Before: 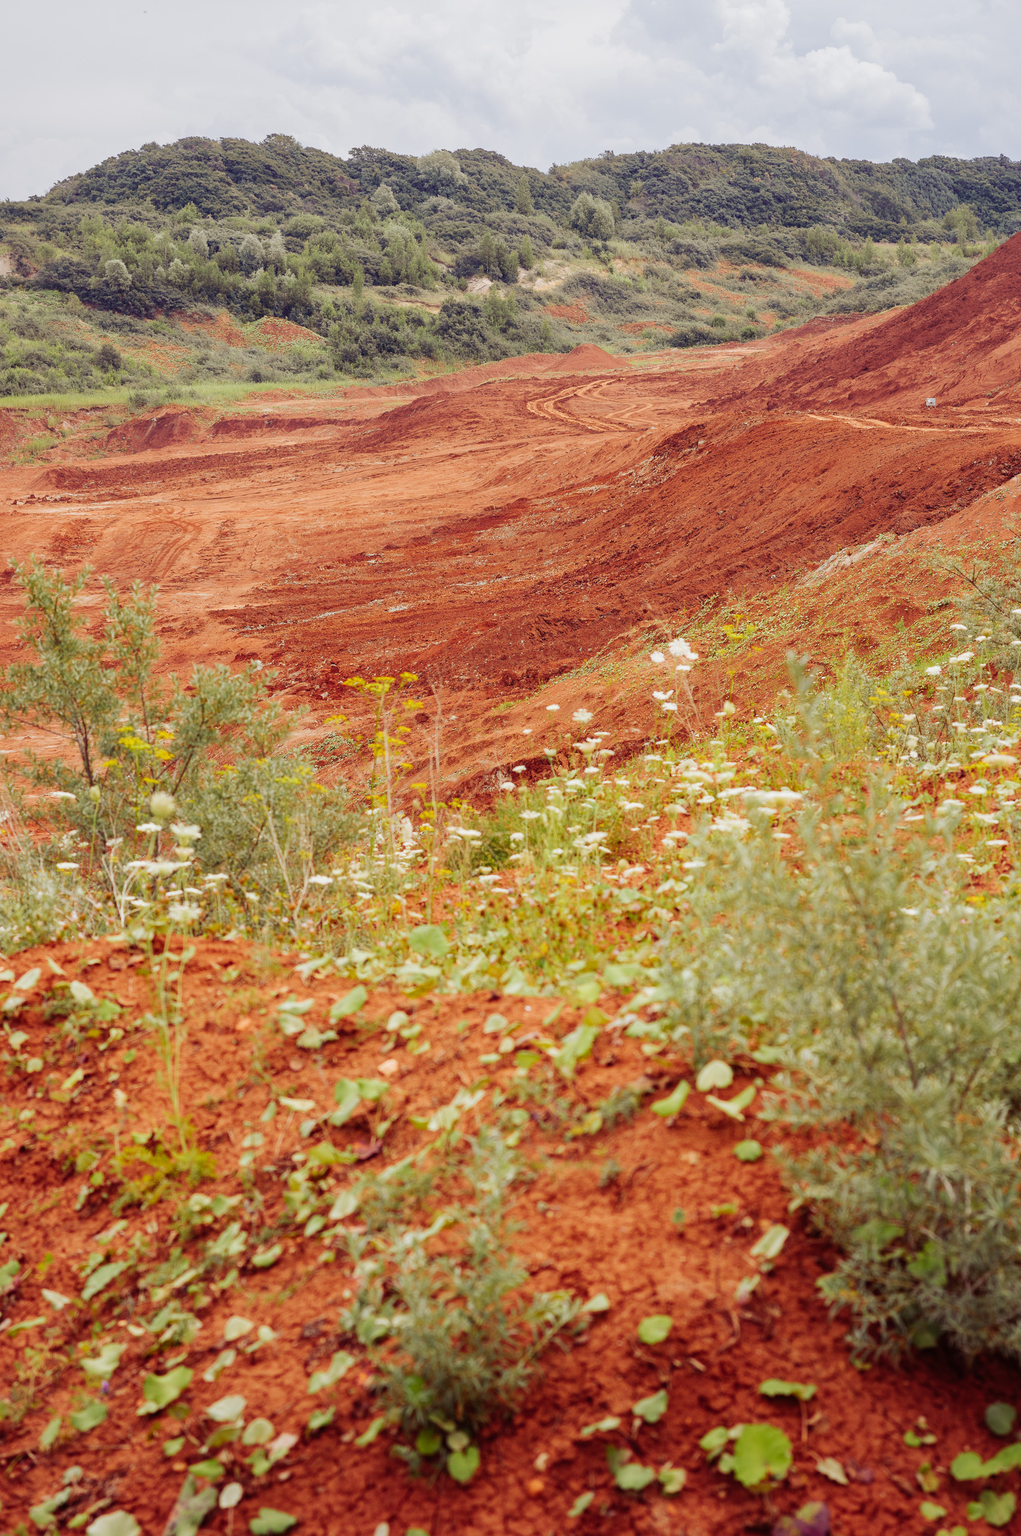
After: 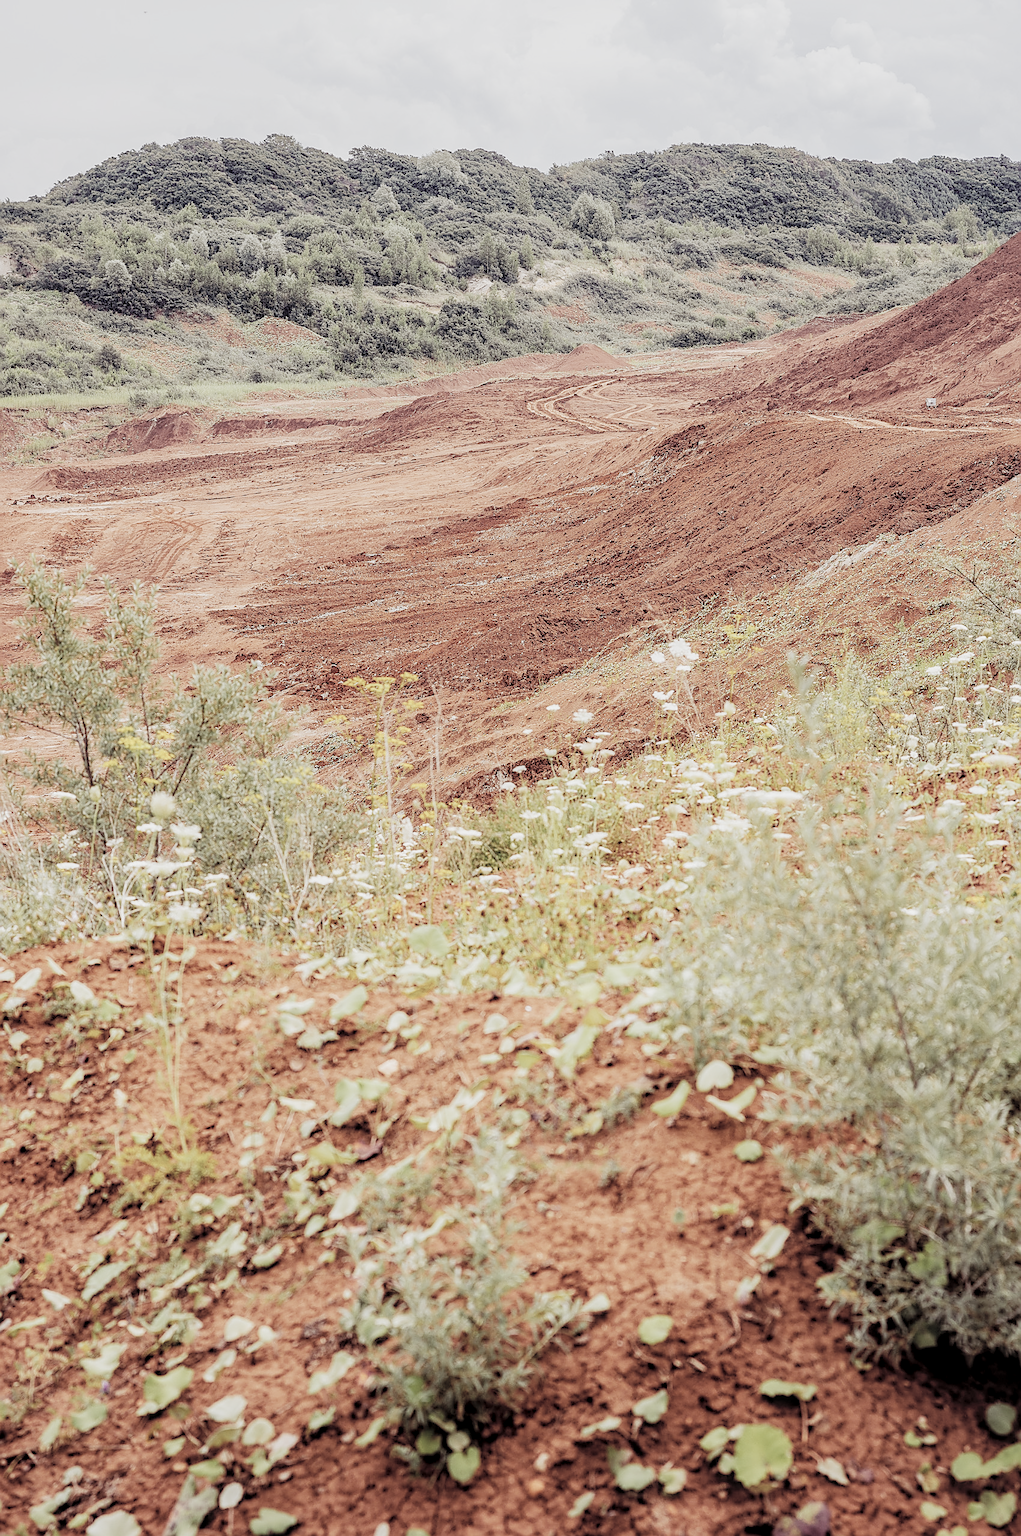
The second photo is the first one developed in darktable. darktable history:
local contrast: on, module defaults
levels: levels [0, 0.474, 0.947]
sharpen: radius 1.403, amount 1.247, threshold 0.605
contrast brightness saturation: brightness 0.183, saturation -0.51
filmic rgb: black relative exposure -7.26 EV, white relative exposure 5.08 EV, hardness 3.22, add noise in highlights 0.002, preserve chrominance no, color science v4 (2020)
tone equalizer: edges refinement/feathering 500, mask exposure compensation -1.57 EV, preserve details no
